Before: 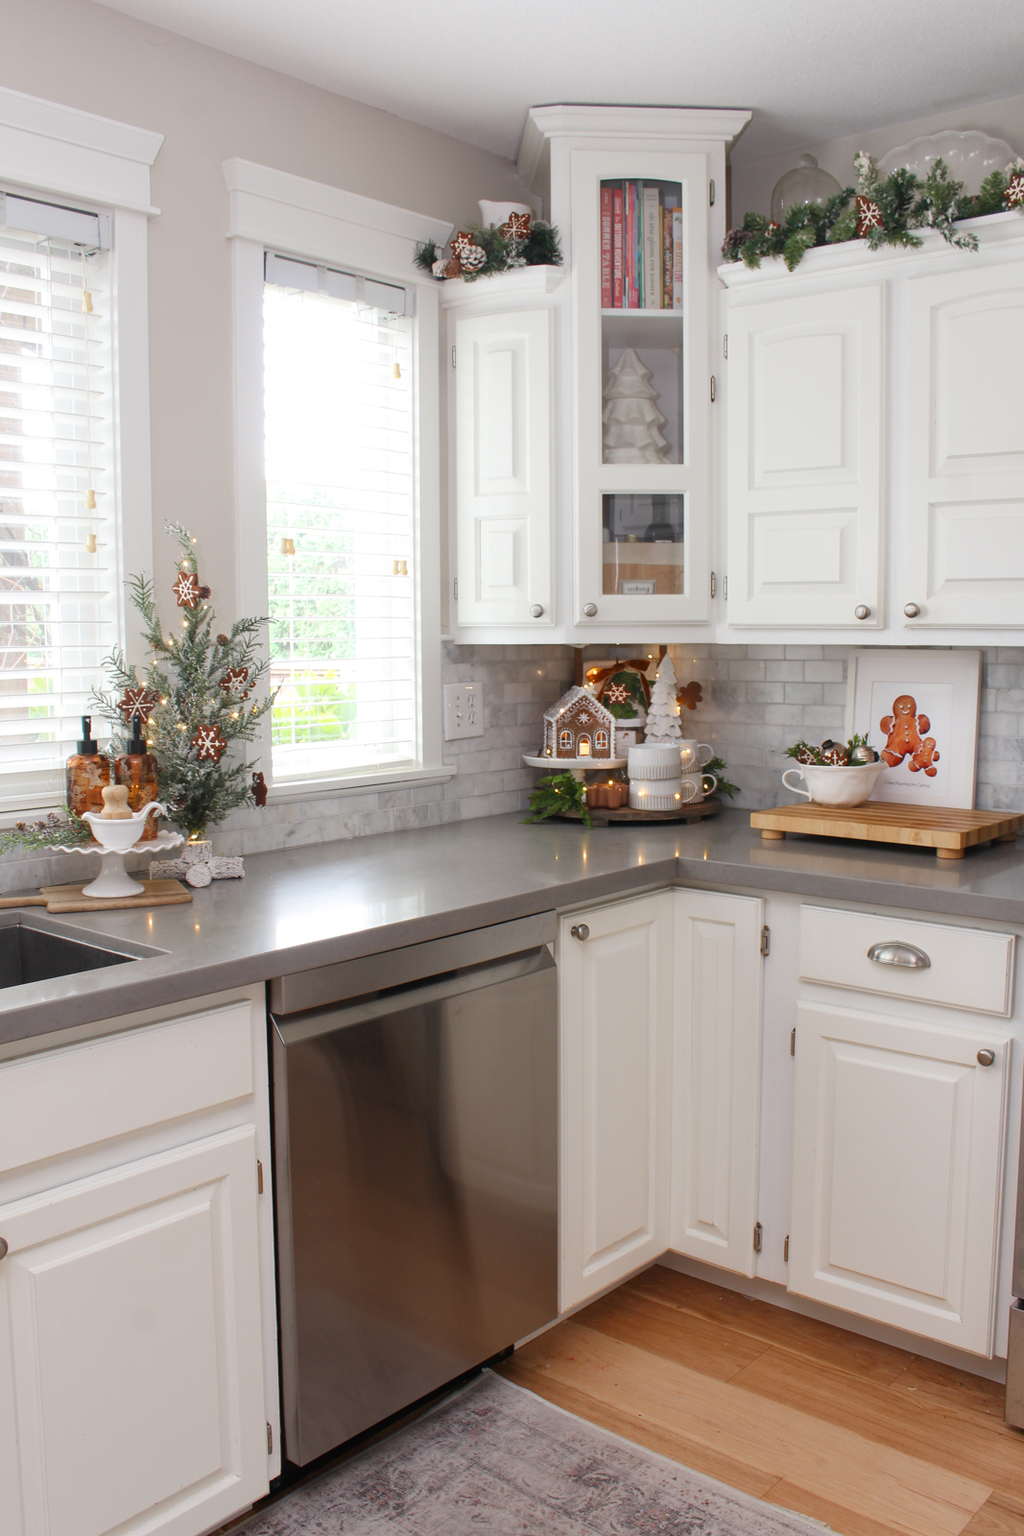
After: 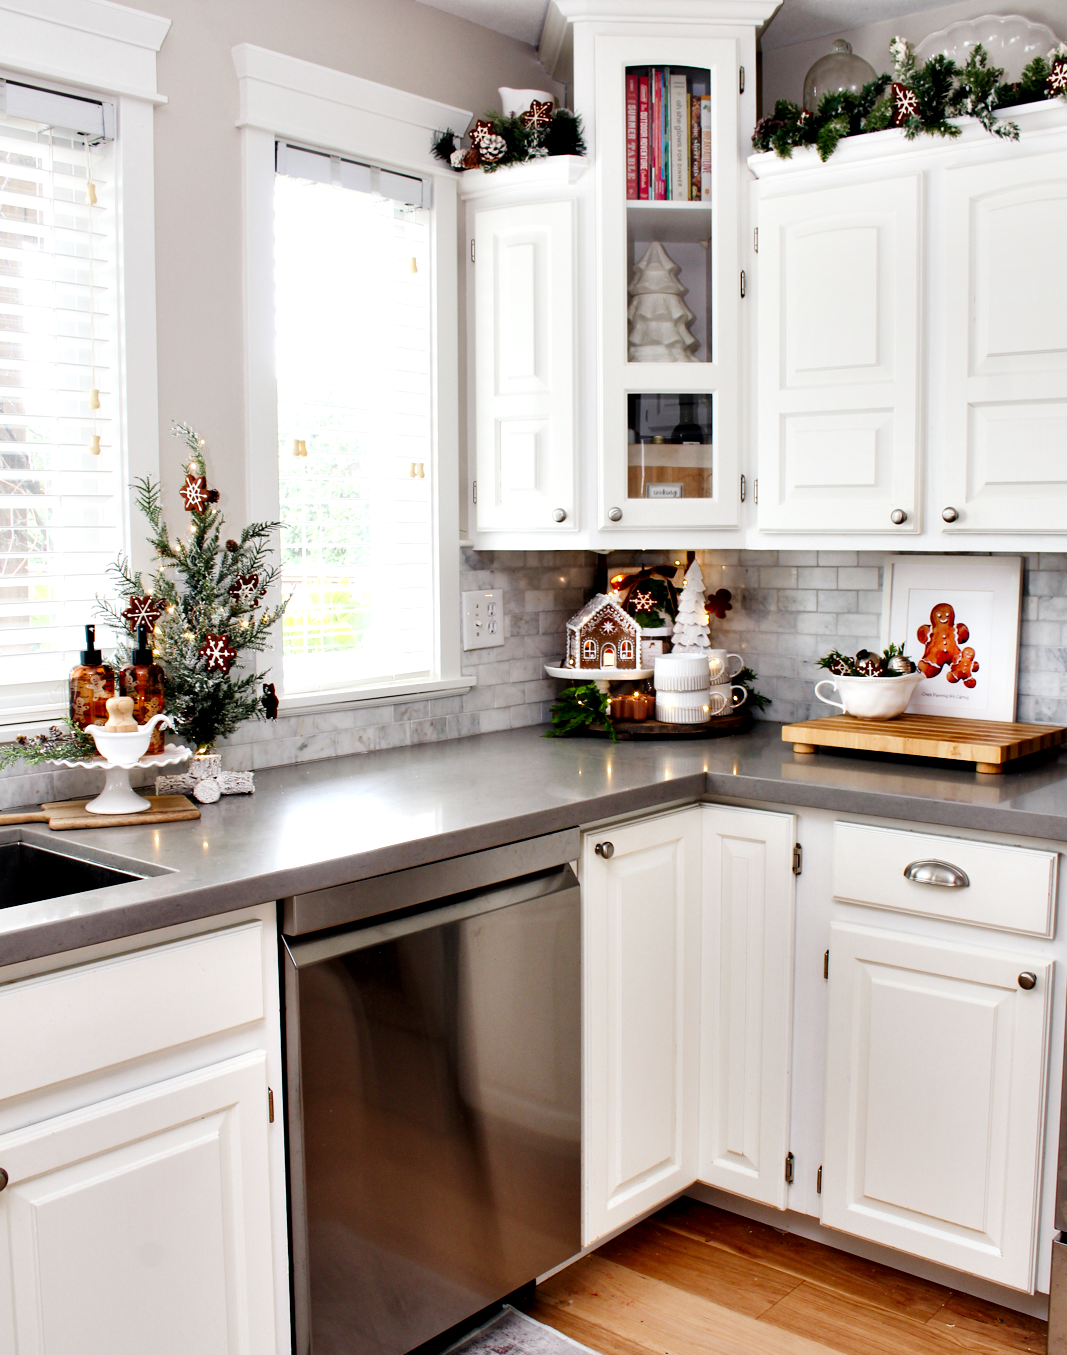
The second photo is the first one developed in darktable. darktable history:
tone curve: curves: ch0 [(0, 0) (0.004, 0.001) (0.133, 0.112) (0.325, 0.362) (0.832, 0.893) (1, 1)], preserve colors none
crop: top 7.614%, bottom 7.692%
contrast equalizer: octaves 7, y [[0.627 ×6], [0.563 ×6], [0 ×6], [0 ×6], [0 ×6]]
